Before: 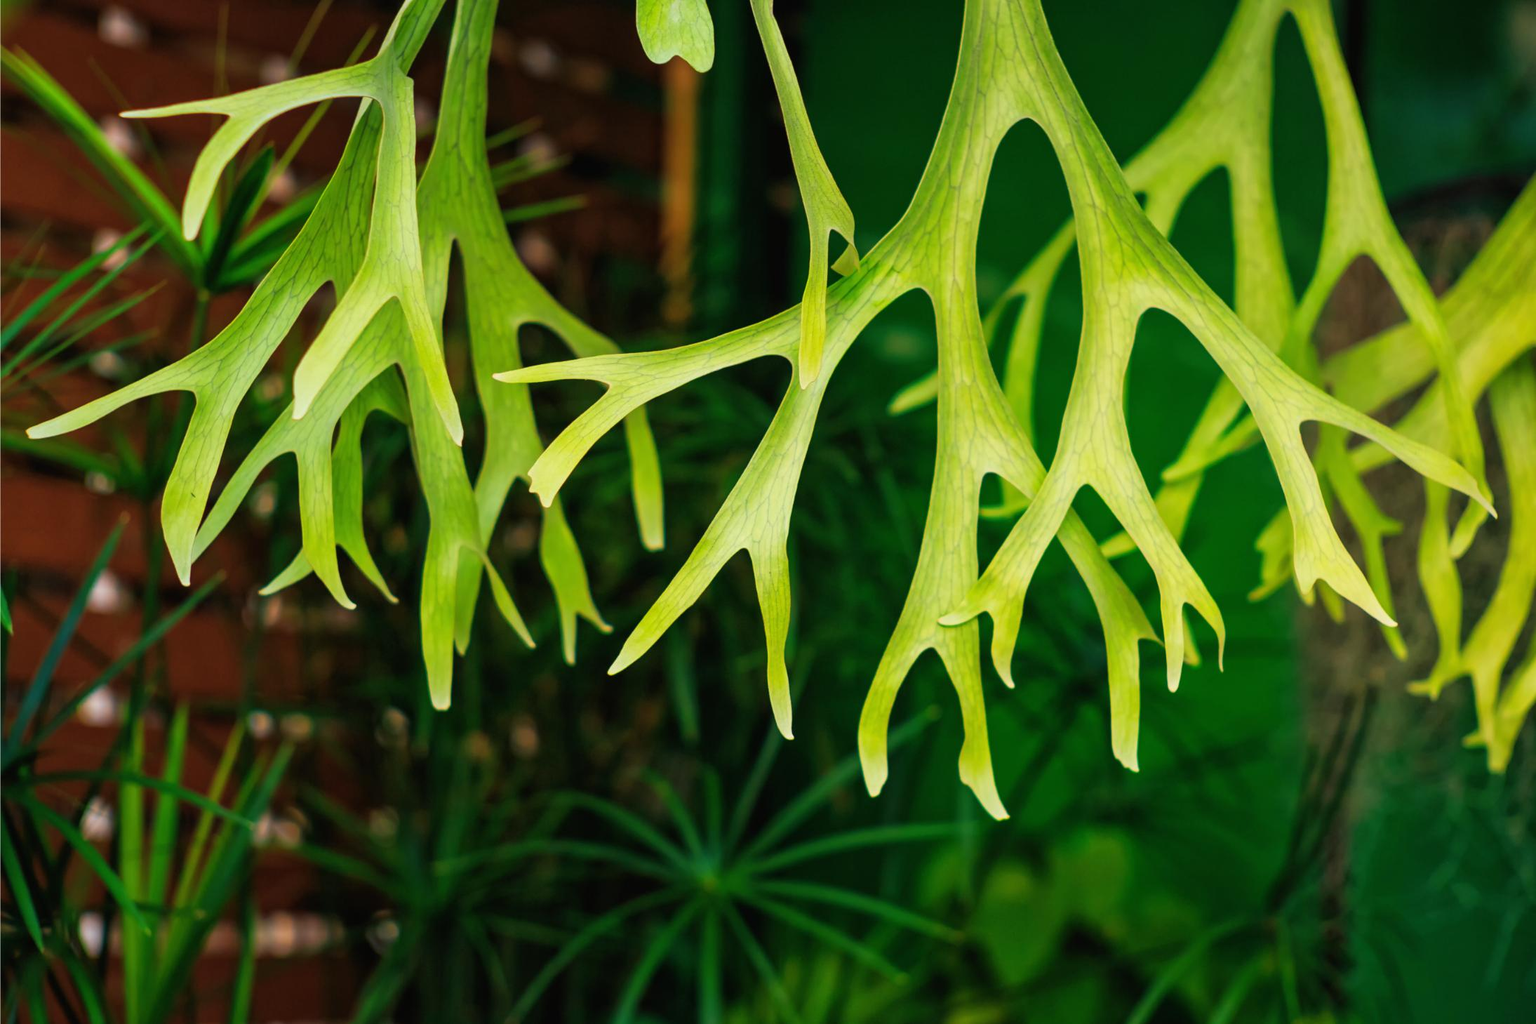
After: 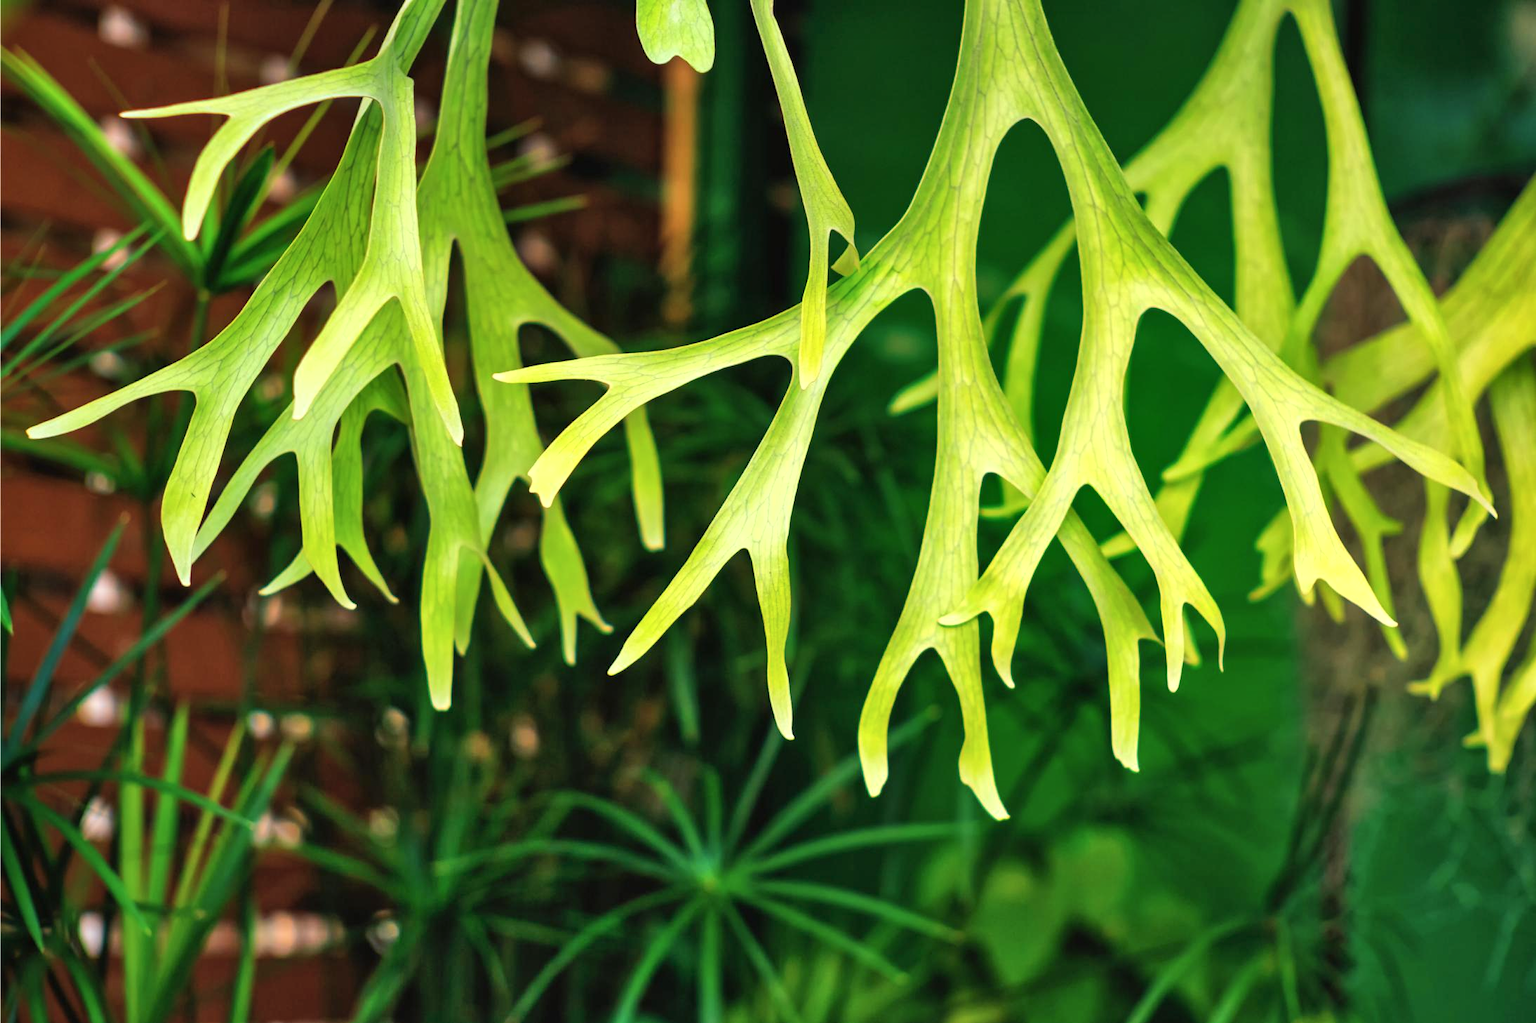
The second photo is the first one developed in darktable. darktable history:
exposure: black level correction 0, exposure 0.5 EV, compensate exposure bias true, compensate highlight preservation false
contrast brightness saturation: contrast 0.01, saturation -0.05
shadows and highlights: highlights color adjustment 0%, low approximation 0.01, soften with gaussian
